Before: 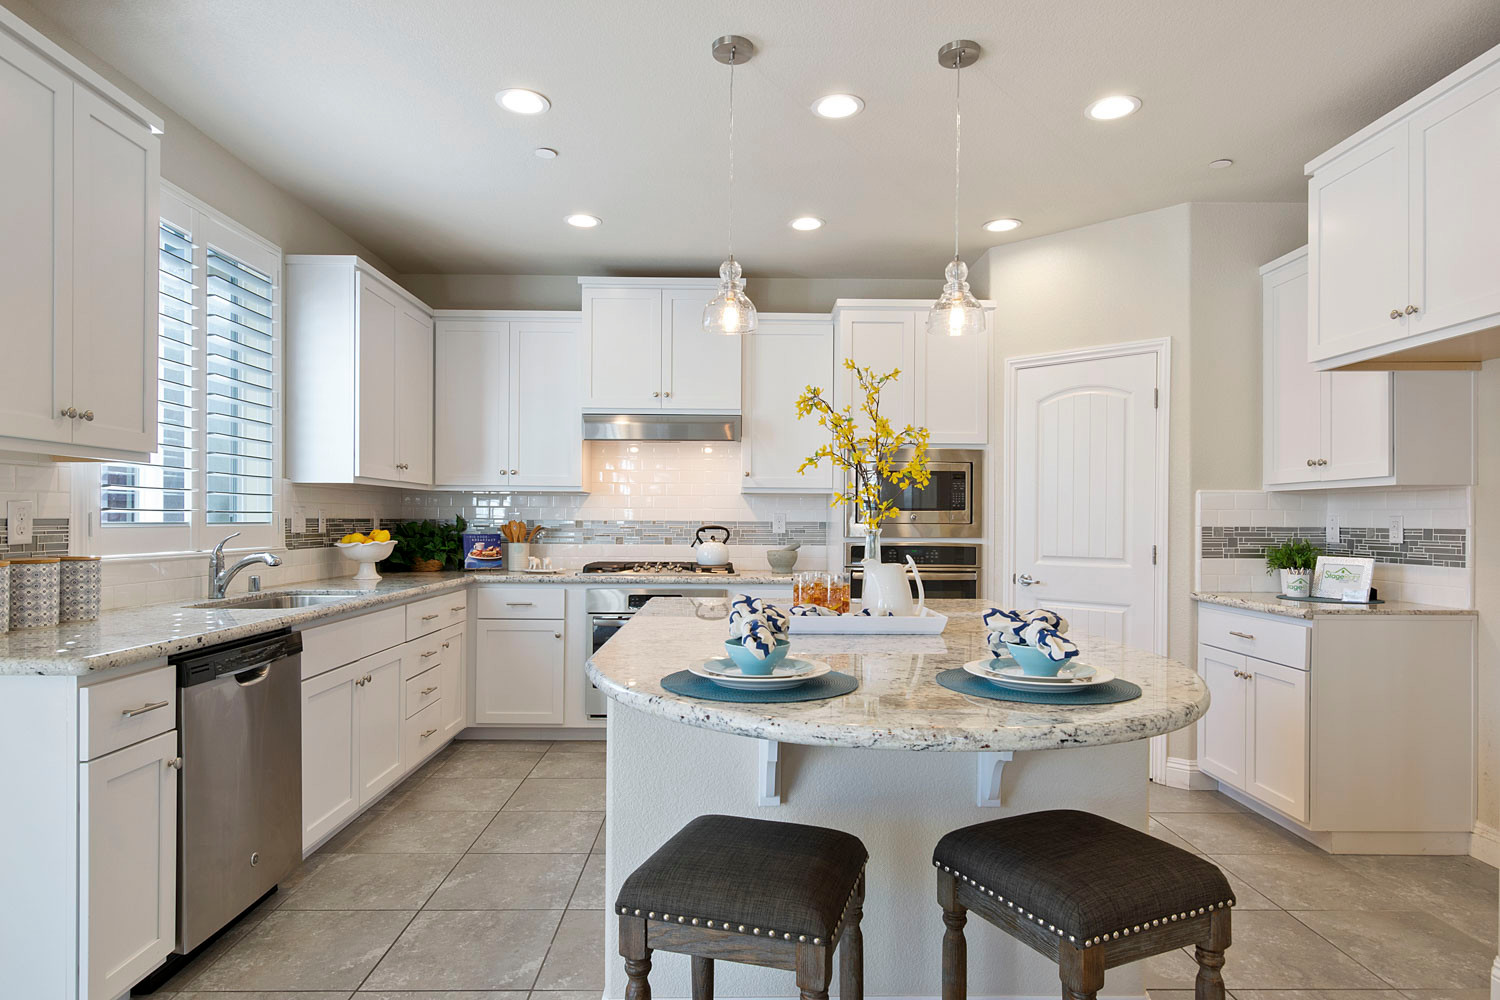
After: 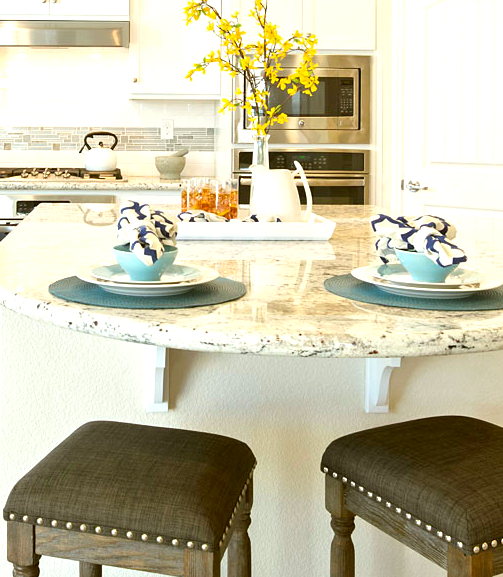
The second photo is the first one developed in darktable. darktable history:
crop: left 40.845%, top 39.484%, right 25.601%, bottom 2.749%
exposure: black level correction 0, exposure 0.895 EV, compensate highlight preservation false
color correction: highlights a* -1.74, highlights b* 10.58, shadows a* 0.82, shadows b* 19.45
contrast equalizer: octaves 7, y [[0.5 ×4, 0.483, 0.43], [0.5 ×6], [0.5 ×6], [0 ×6], [0 ×6]]
